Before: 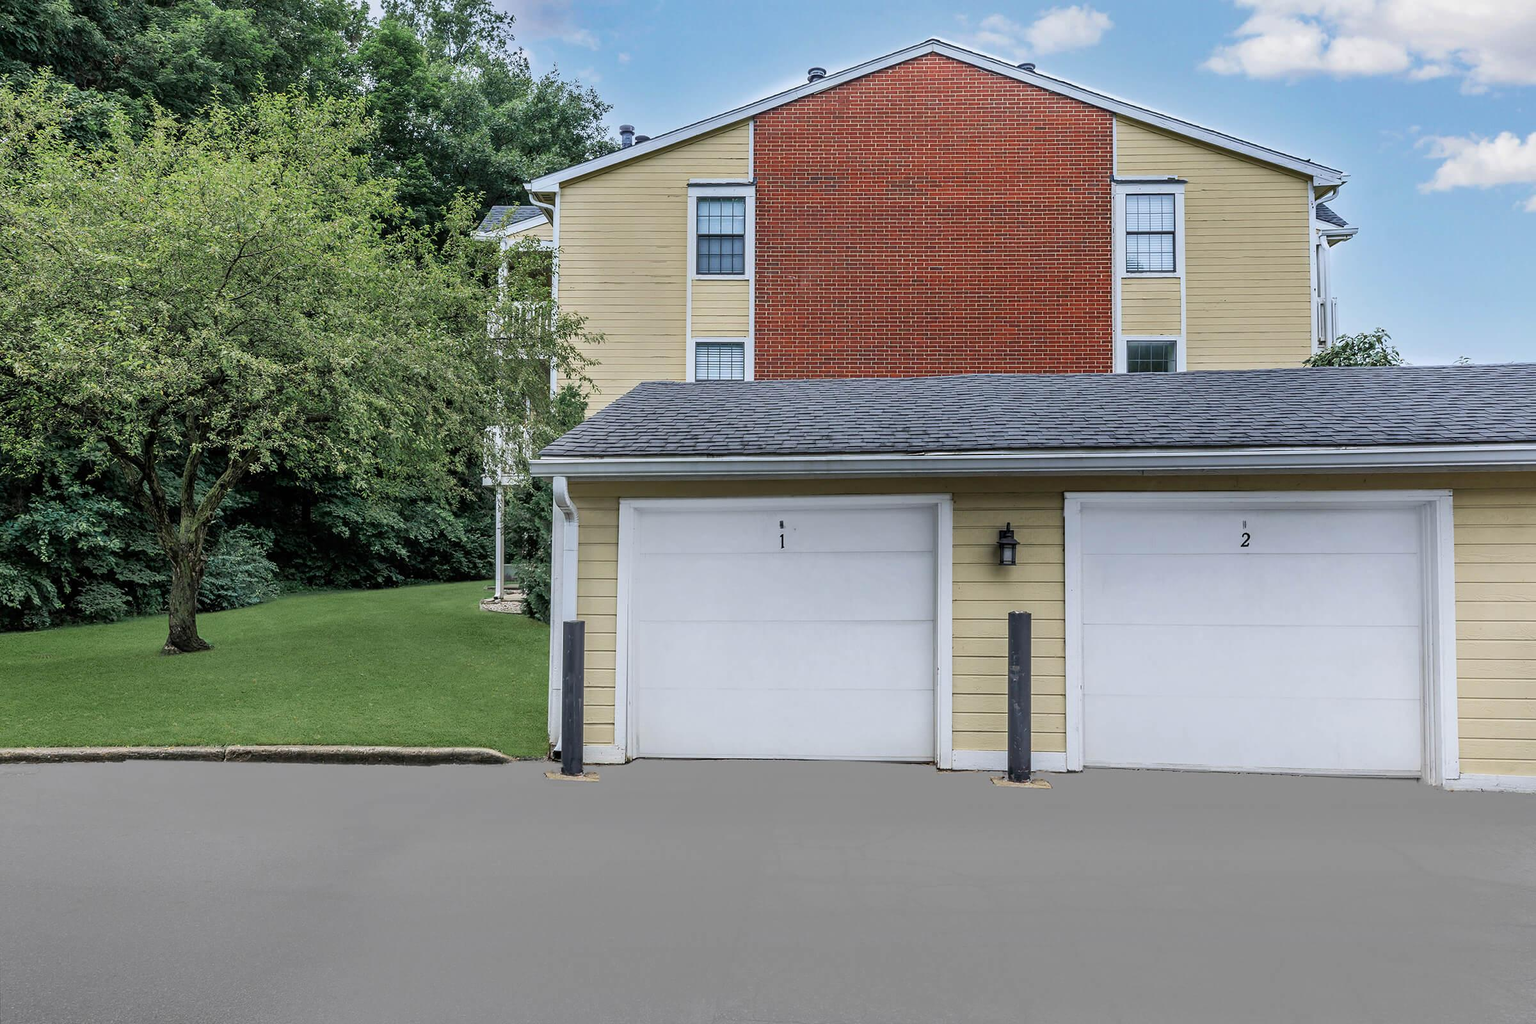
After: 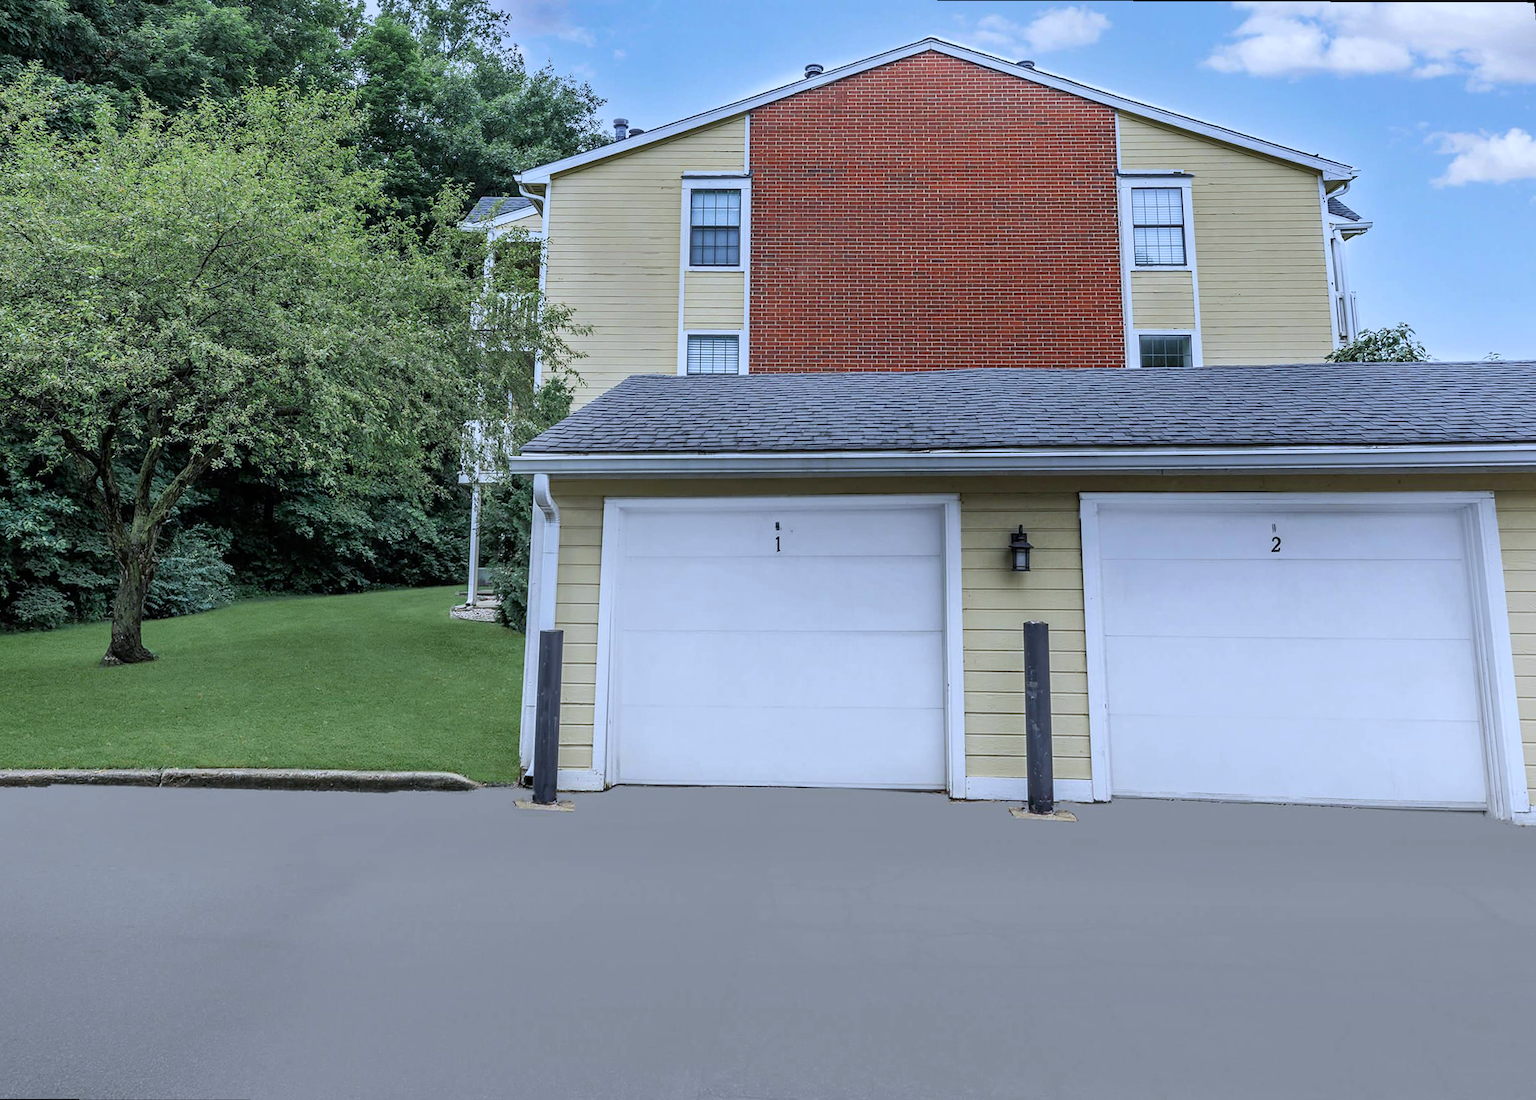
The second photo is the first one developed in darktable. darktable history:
rotate and perspective: rotation 0.215°, lens shift (vertical) -0.139, crop left 0.069, crop right 0.939, crop top 0.002, crop bottom 0.996
white balance: red 0.931, blue 1.11
